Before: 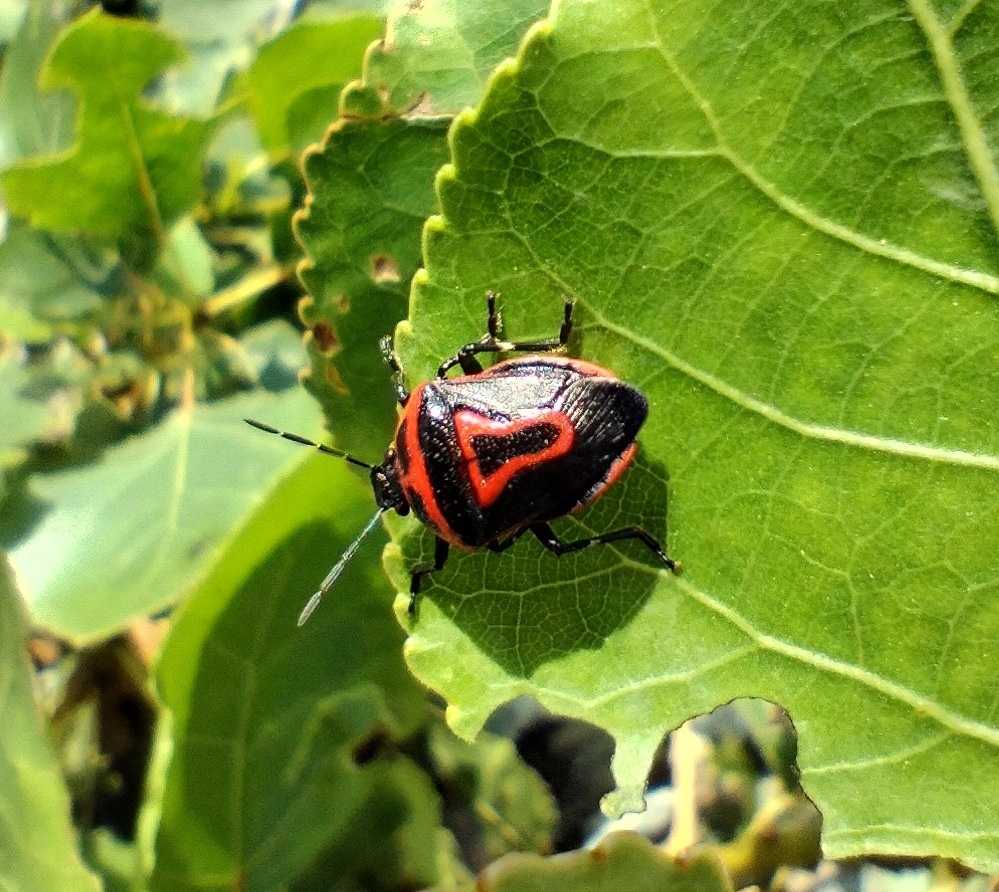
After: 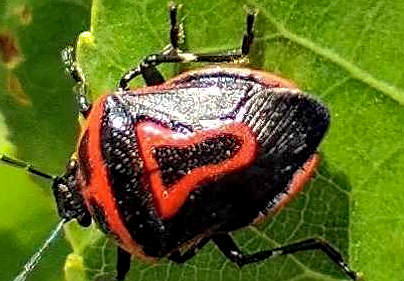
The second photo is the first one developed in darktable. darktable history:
exposure: exposure -0.012 EV, compensate highlight preservation false
local contrast: on, module defaults
crop: left 31.878%, top 32.449%, right 27.618%, bottom 35.945%
tone equalizer: on, module defaults
shadows and highlights: on, module defaults
sharpen: on, module defaults
haze removal: compatibility mode true, adaptive false
